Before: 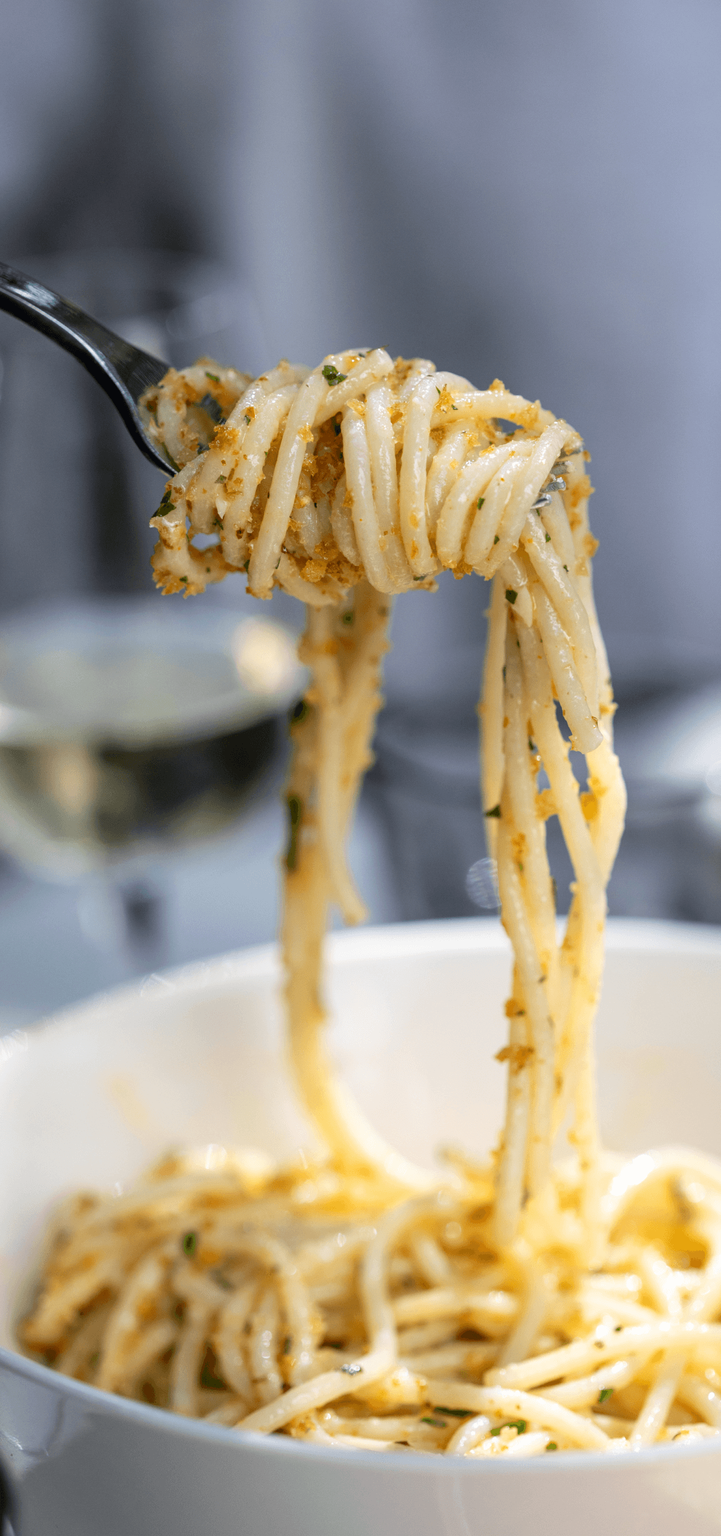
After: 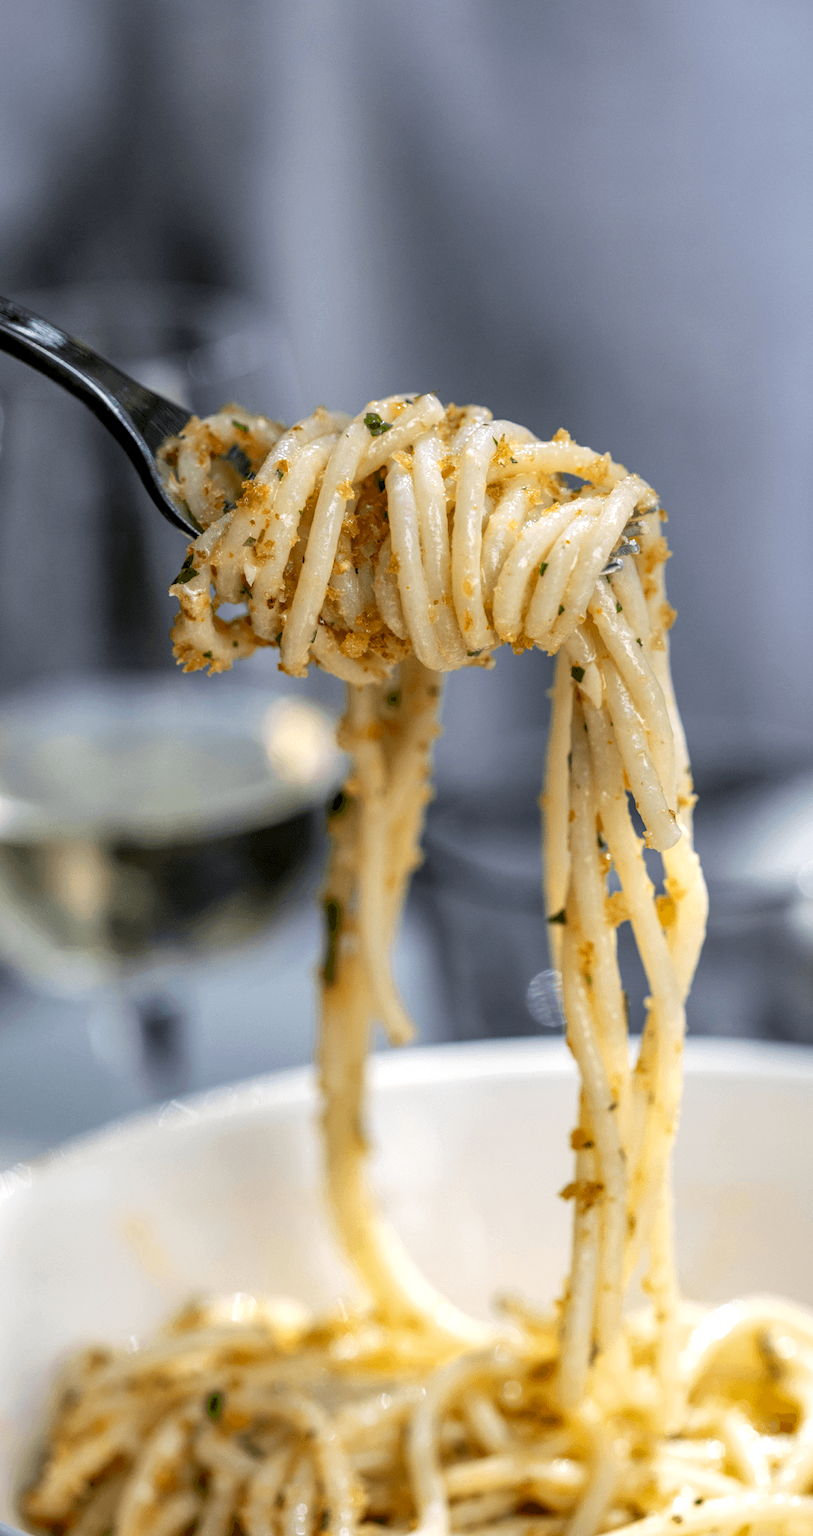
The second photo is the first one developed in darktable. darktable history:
shadows and highlights: shadows 37.27, highlights -28.18, soften with gaussian
local contrast: detail 130%
crop and rotate: top 0%, bottom 11.49%
